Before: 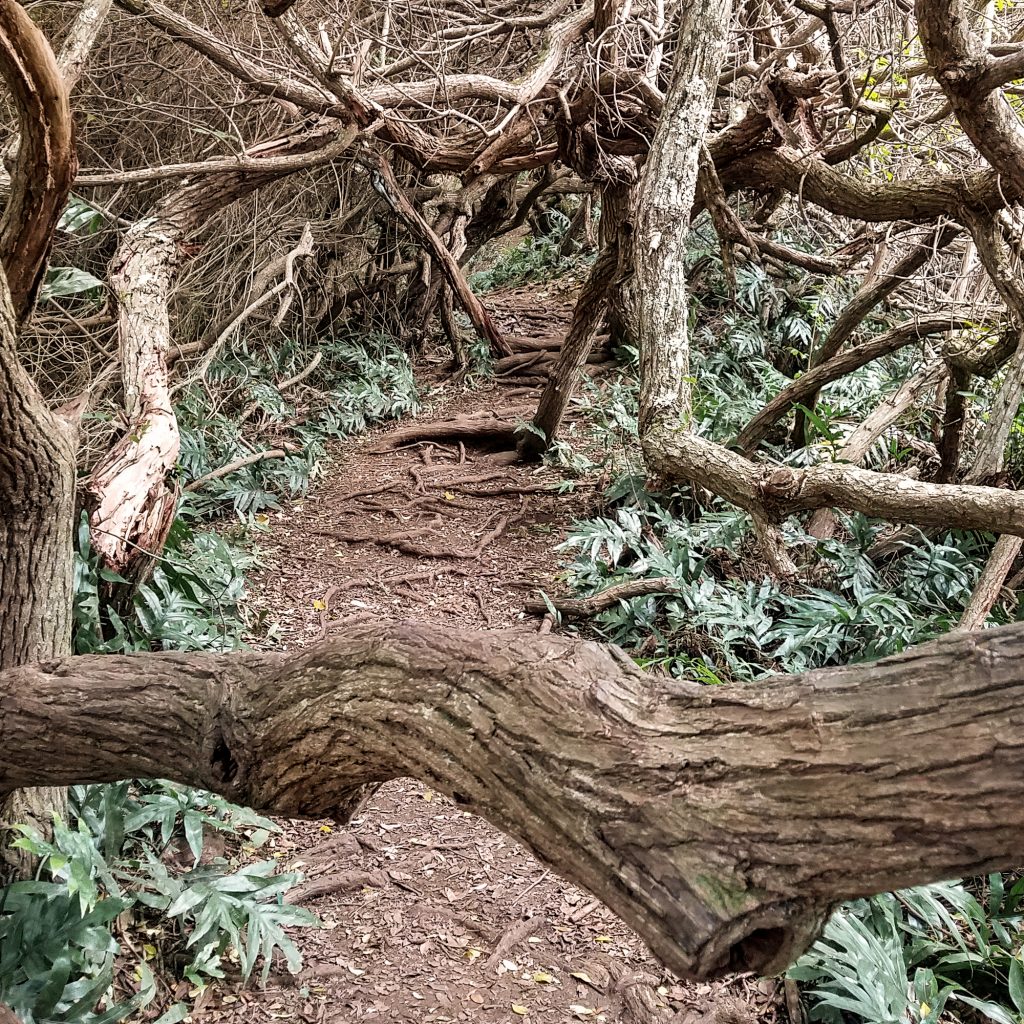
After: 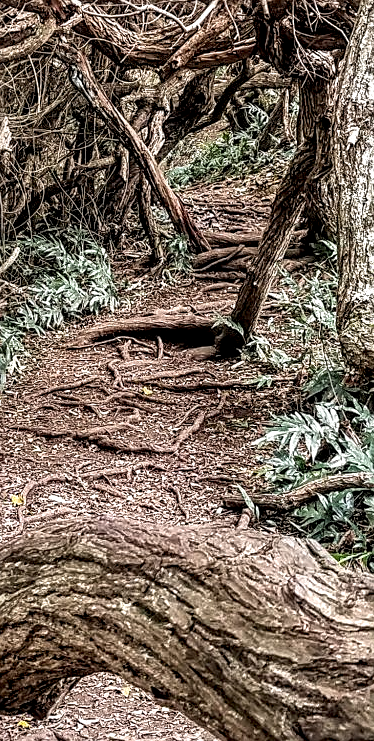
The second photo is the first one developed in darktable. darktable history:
crop and rotate: left 29.497%, top 10.27%, right 33.916%, bottom 17.341%
sharpen: on, module defaults
local contrast: highlights 18%, detail 185%
